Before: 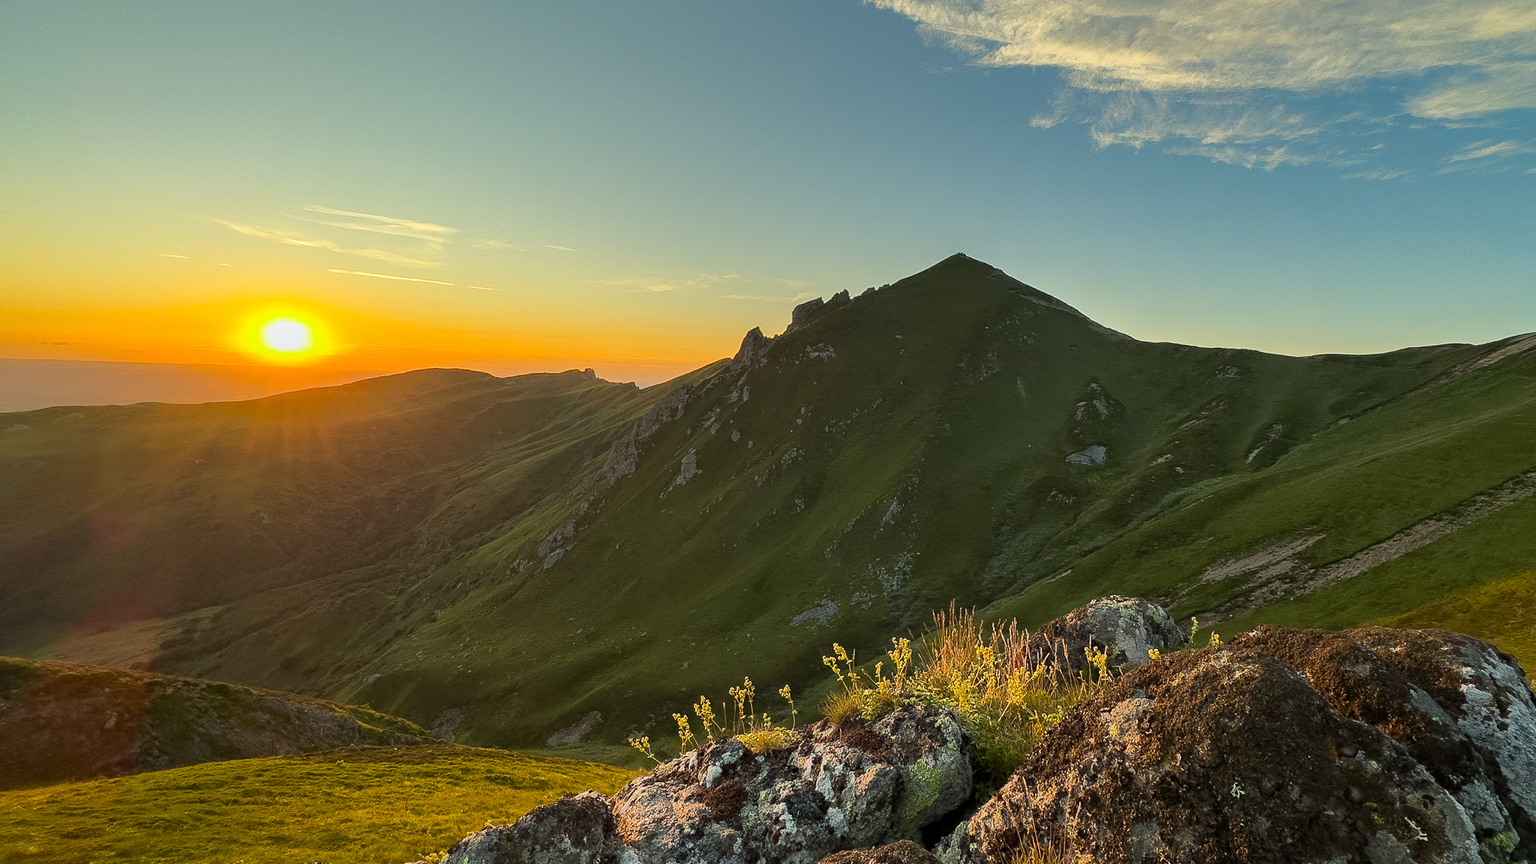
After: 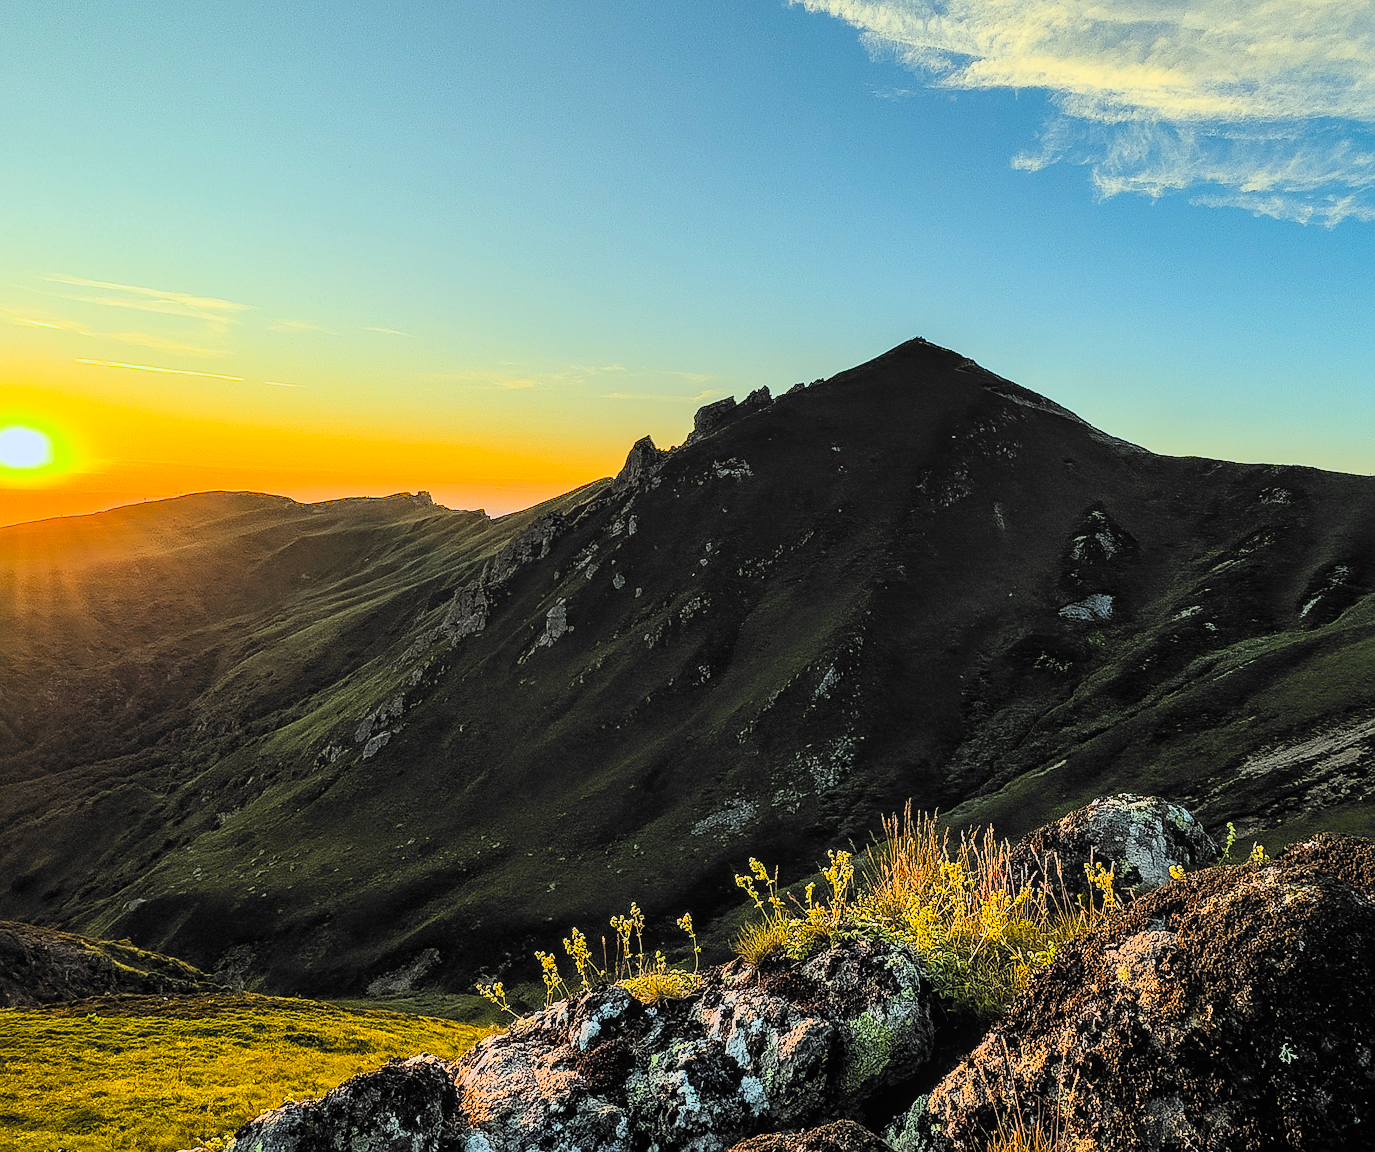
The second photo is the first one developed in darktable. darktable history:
sharpen: radius 0.993, threshold 1.105
contrast brightness saturation: contrast 0.204, brightness 0.166, saturation 0.227
crop and rotate: left 17.686%, right 15.16%
local contrast: on, module defaults
filmic rgb: black relative exposure -5.07 EV, white relative exposure 3.99 EV, threshold 3.04 EV, hardness 2.9, contrast 1.393, highlights saturation mix -29.88%, color science v6 (2022), iterations of high-quality reconstruction 0, enable highlight reconstruction true
color calibration: x 0.367, y 0.379, temperature 4392.92 K
color correction: highlights b* 0.023, saturation 1.14
